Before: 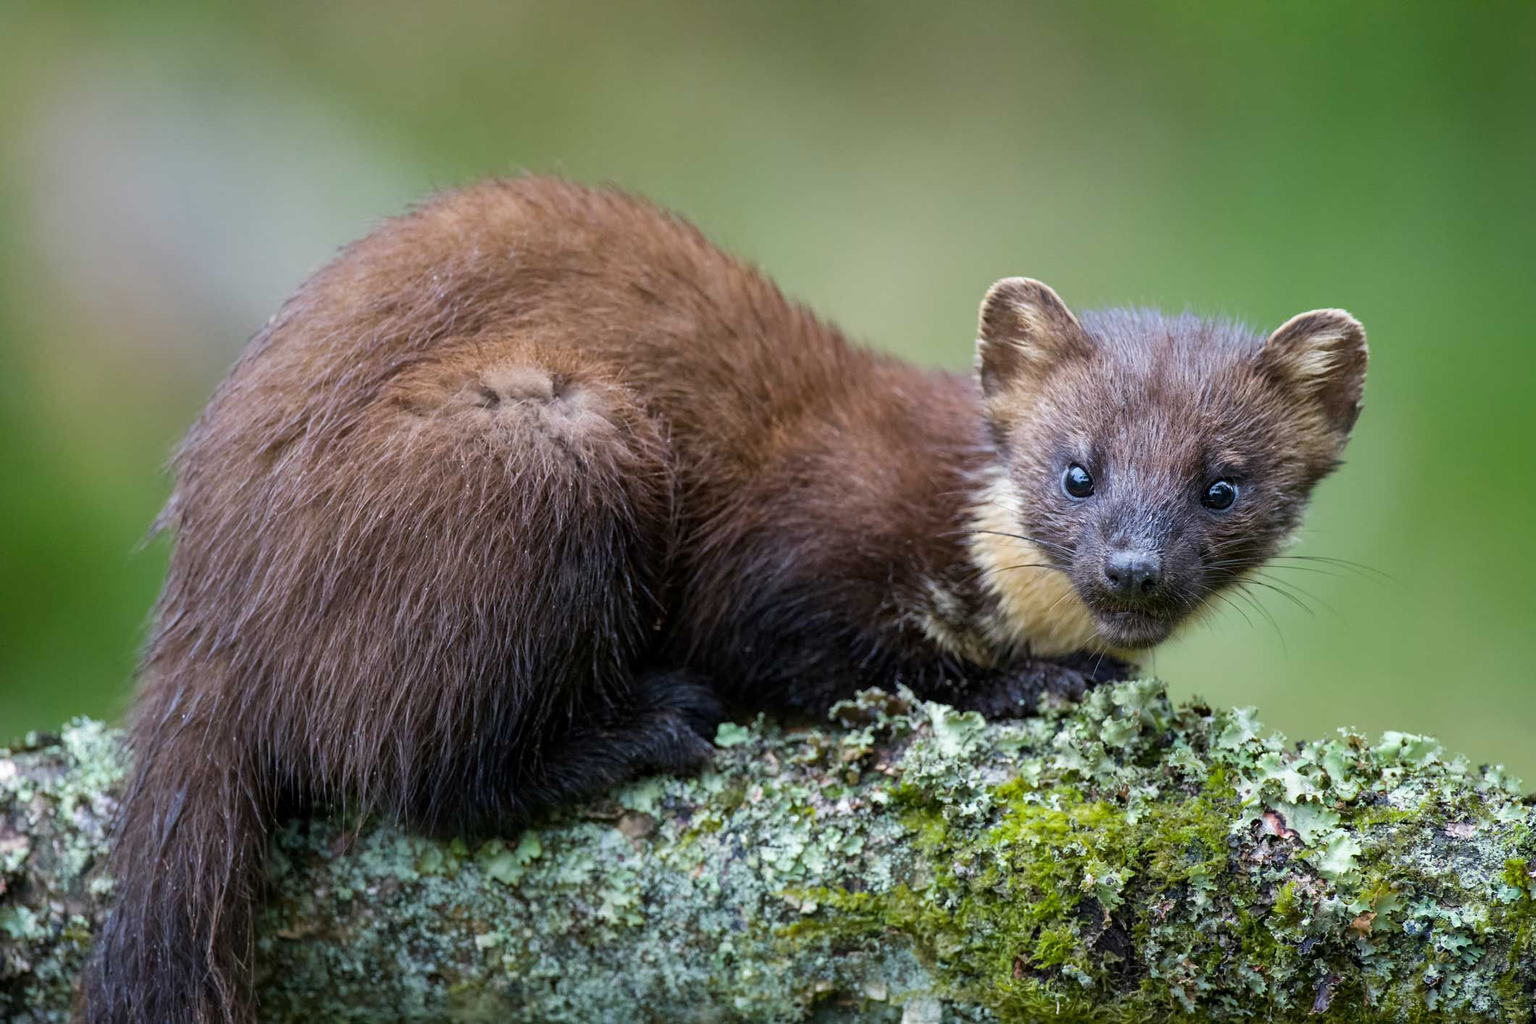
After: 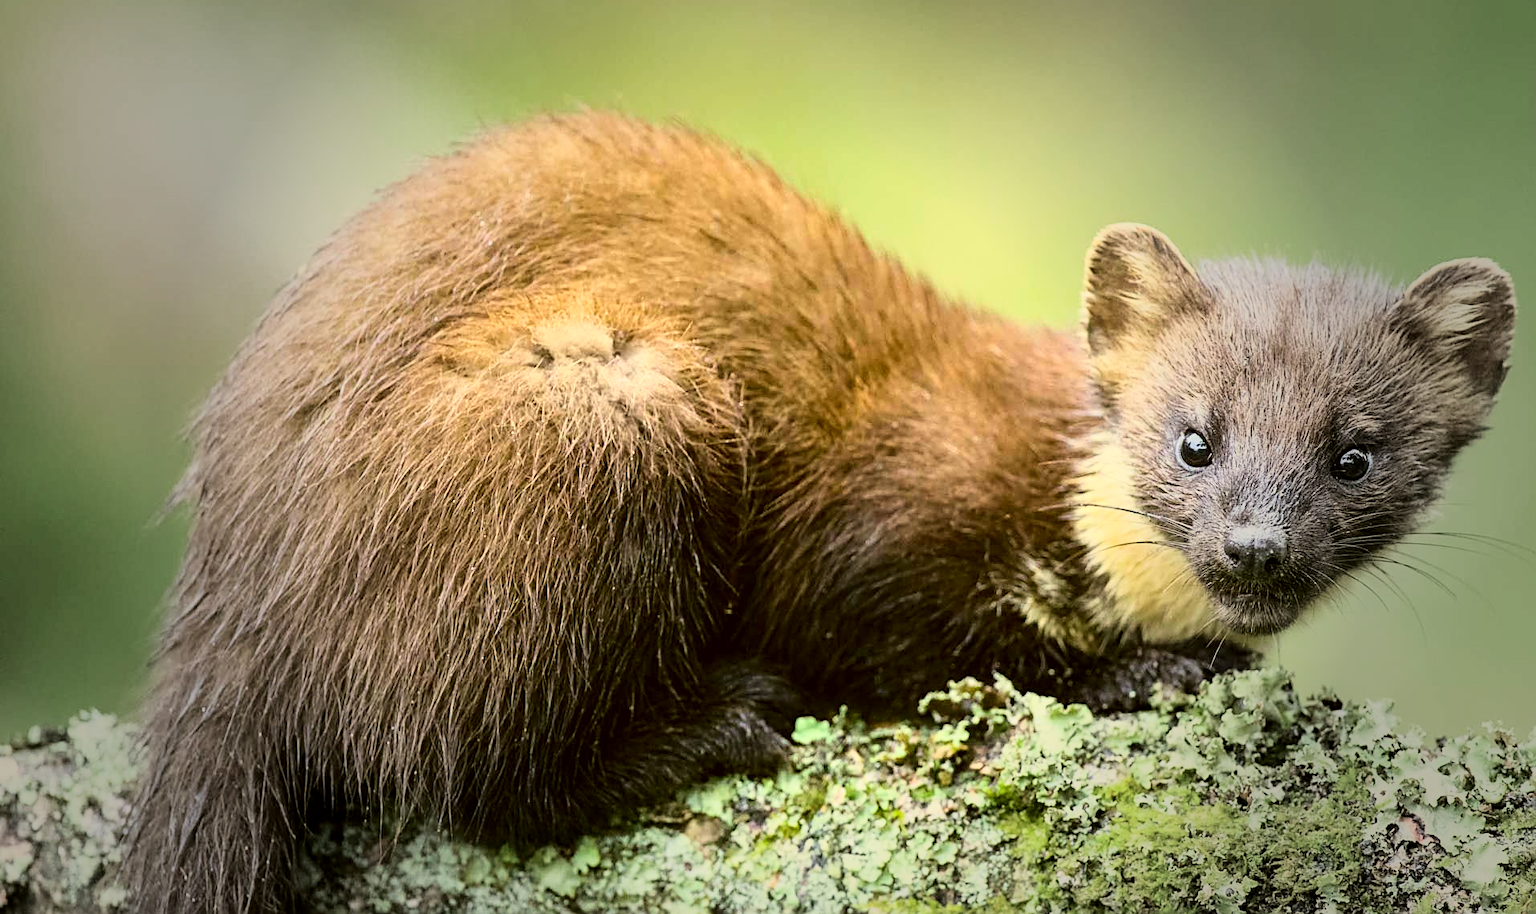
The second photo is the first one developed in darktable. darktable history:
white balance: red 0.982, blue 1.018
color correction: highlights a* 0.162, highlights b* 29.53, shadows a* -0.162, shadows b* 21.09
vignetting: fall-off start 40%, fall-off radius 40%
sharpen: on, module defaults
crop: top 7.49%, right 9.717%, bottom 11.943%
base curve: curves: ch0 [(0, 0) (0.018, 0.026) (0.143, 0.37) (0.33, 0.731) (0.458, 0.853) (0.735, 0.965) (0.905, 0.986) (1, 1)]
